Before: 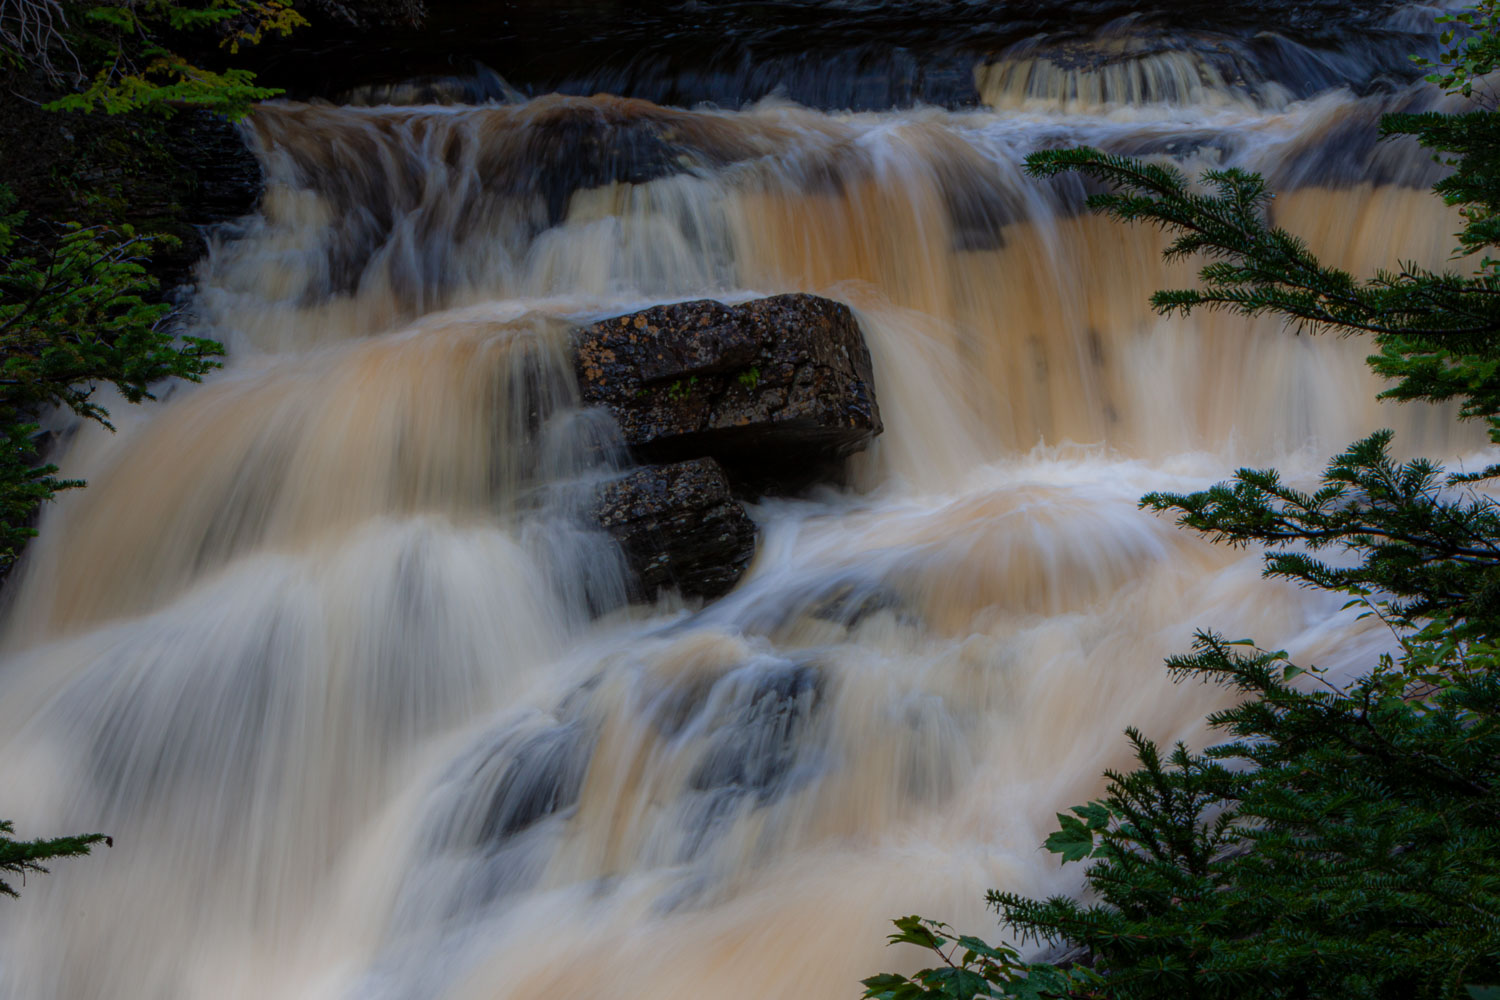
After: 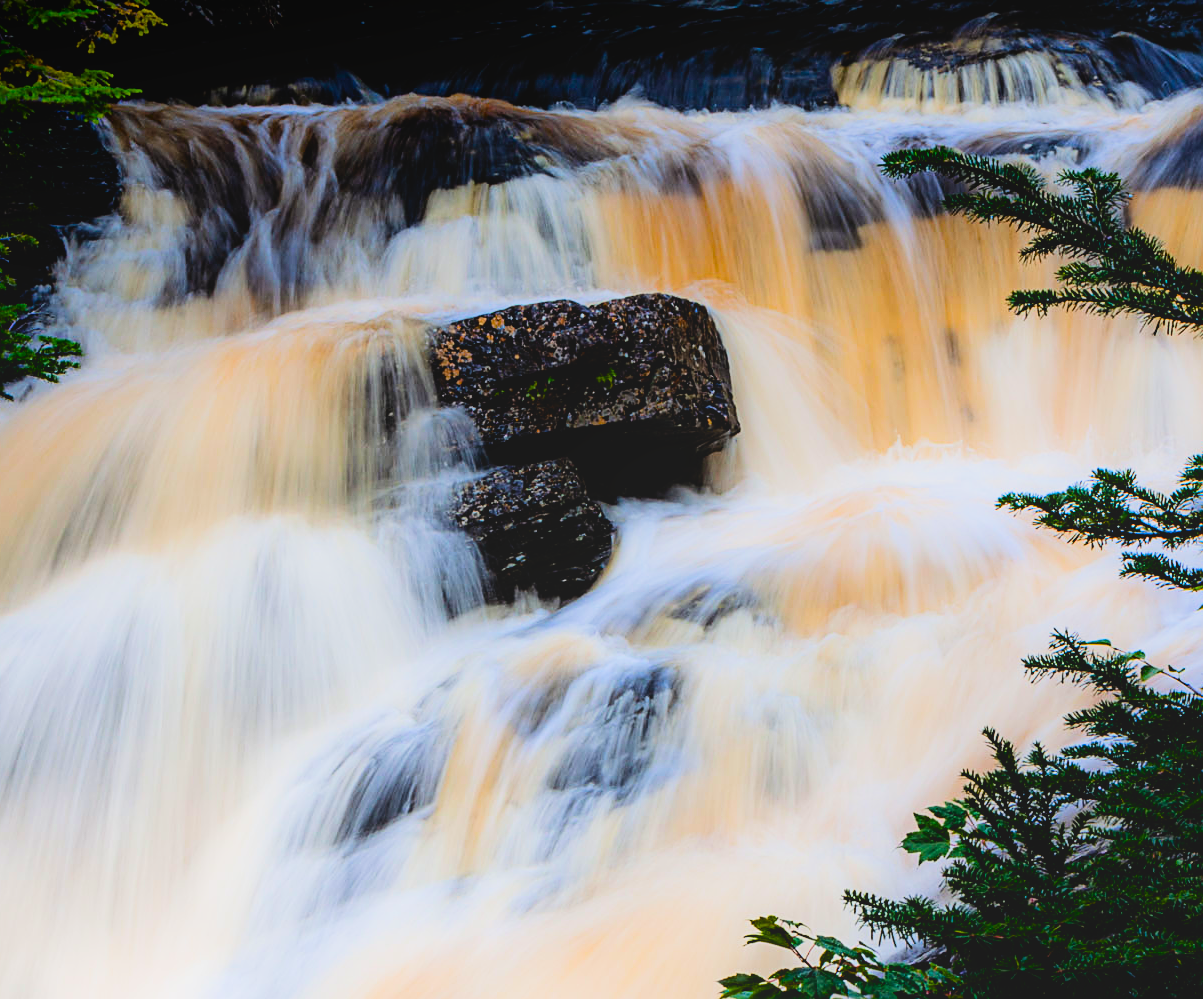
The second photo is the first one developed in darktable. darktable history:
exposure: black level correction 0, exposure 1.5 EV, compensate exposure bias true, compensate highlight preservation false
crop and rotate: left 9.597%, right 10.195%
sharpen: on, module defaults
color balance rgb: perceptual saturation grading › global saturation 20%, global vibrance 20%
contrast brightness saturation: contrast 0.15, brightness -0.01, saturation 0.1
local contrast: highlights 68%, shadows 68%, detail 82%, midtone range 0.325
filmic rgb: black relative exposure -5 EV, hardness 2.88, contrast 1.4, highlights saturation mix -20%
